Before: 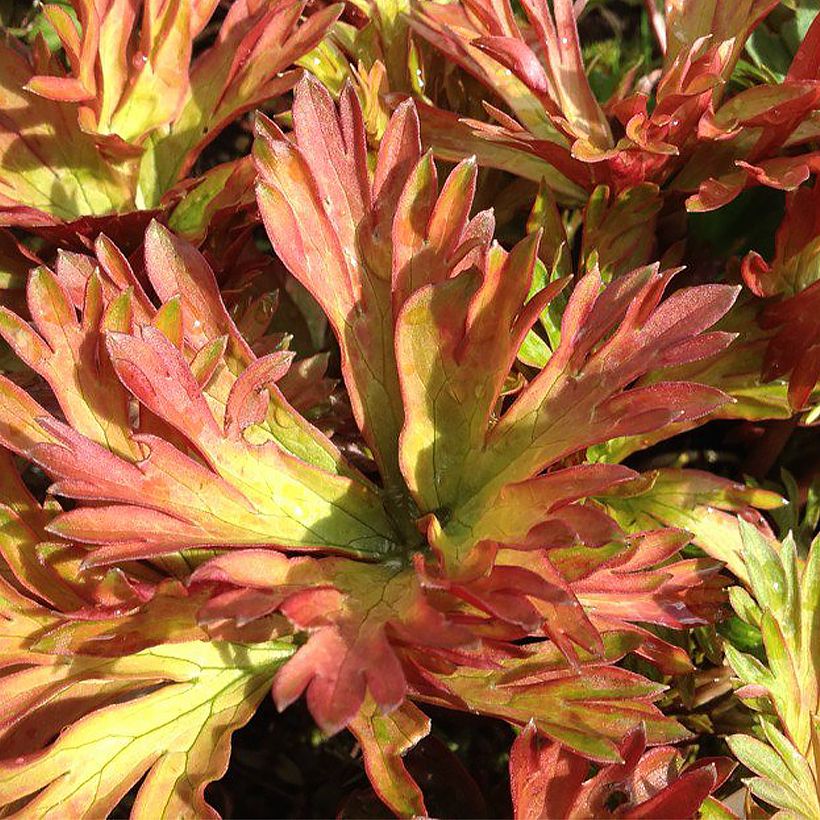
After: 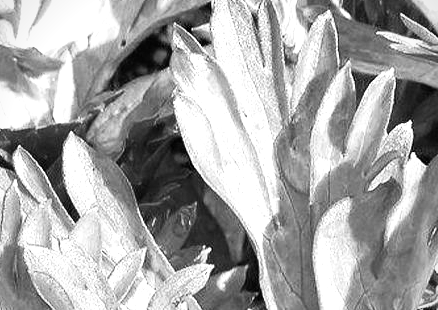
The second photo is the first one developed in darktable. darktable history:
crop: left 10.043%, top 10.658%, right 36.502%, bottom 51.515%
color zones: curves: ch1 [(0, -0.394) (0.143, -0.394) (0.286, -0.394) (0.429, -0.392) (0.571, -0.391) (0.714, -0.391) (0.857, -0.391) (1, -0.394)]
exposure: exposure 1.001 EV, compensate highlight preservation false
filmic rgb: black relative exposure -8.03 EV, white relative exposure 2.34 EV, hardness 6.65
vignetting: fall-off start 97.31%, fall-off radius 77.9%, width/height ratio 1.113
